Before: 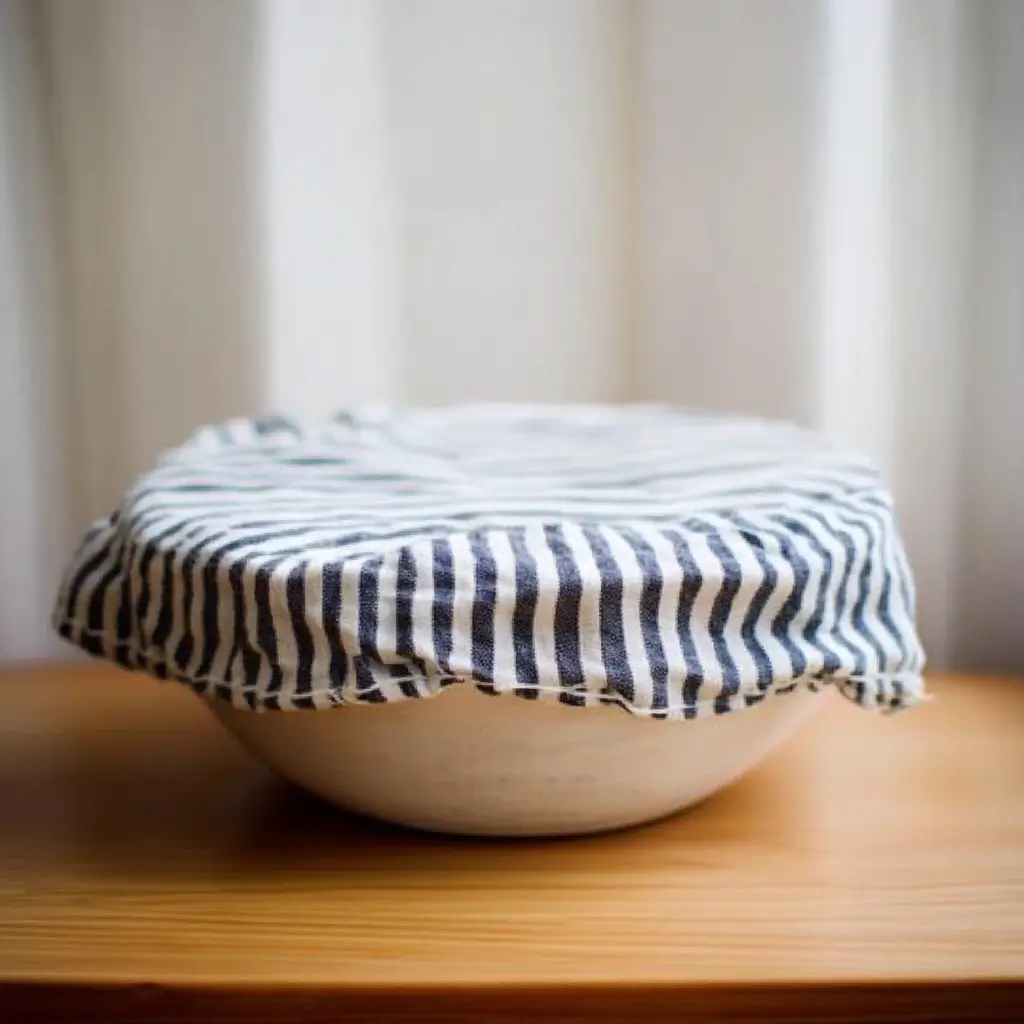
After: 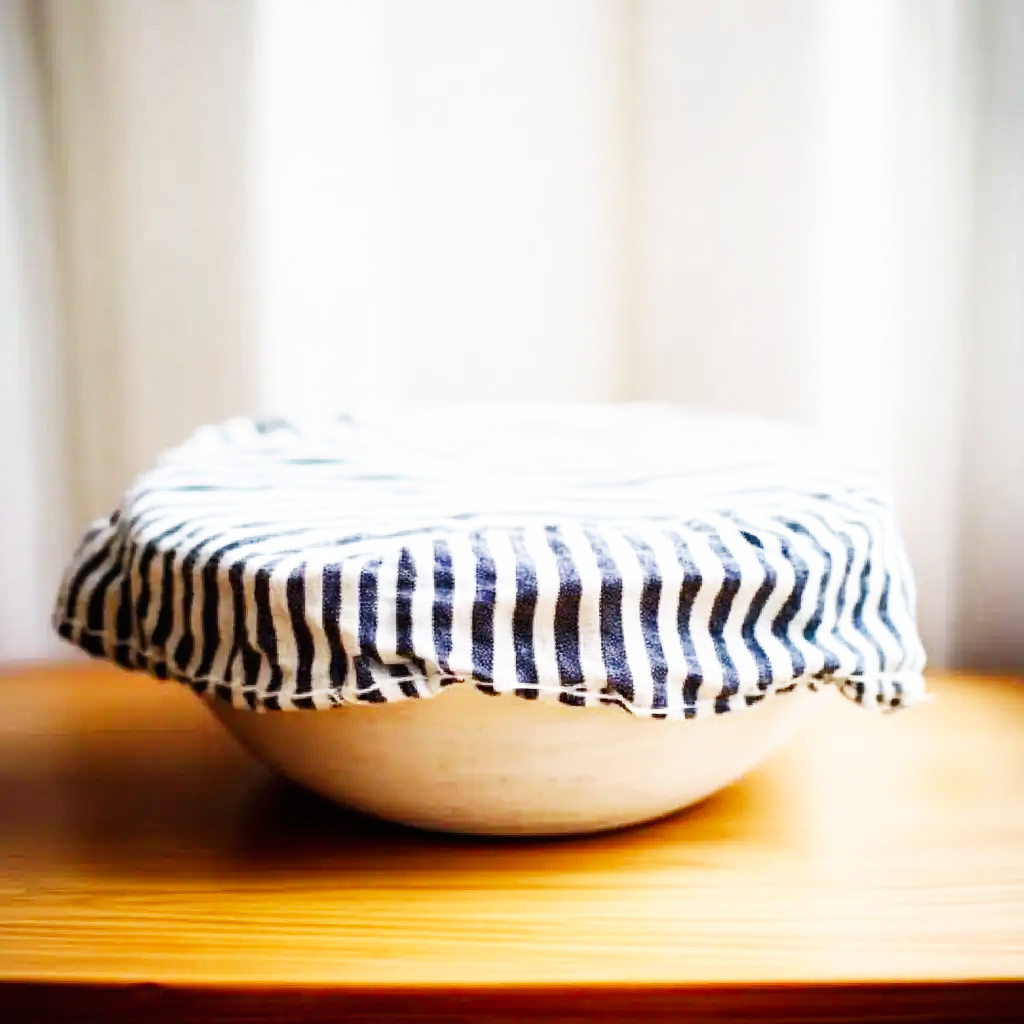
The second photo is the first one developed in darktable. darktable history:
shadows and highlights: shadows 35, highlights -35, soften with gaussian
base curve: curves: ch0 [(0, 0) (0.007, 0.004) (0.027, 0.03) (0.046, 0.07) (0.207, 0.54) (0.442, 0.872) (0.673, 0.972) (1, 1)], preserve colors none
